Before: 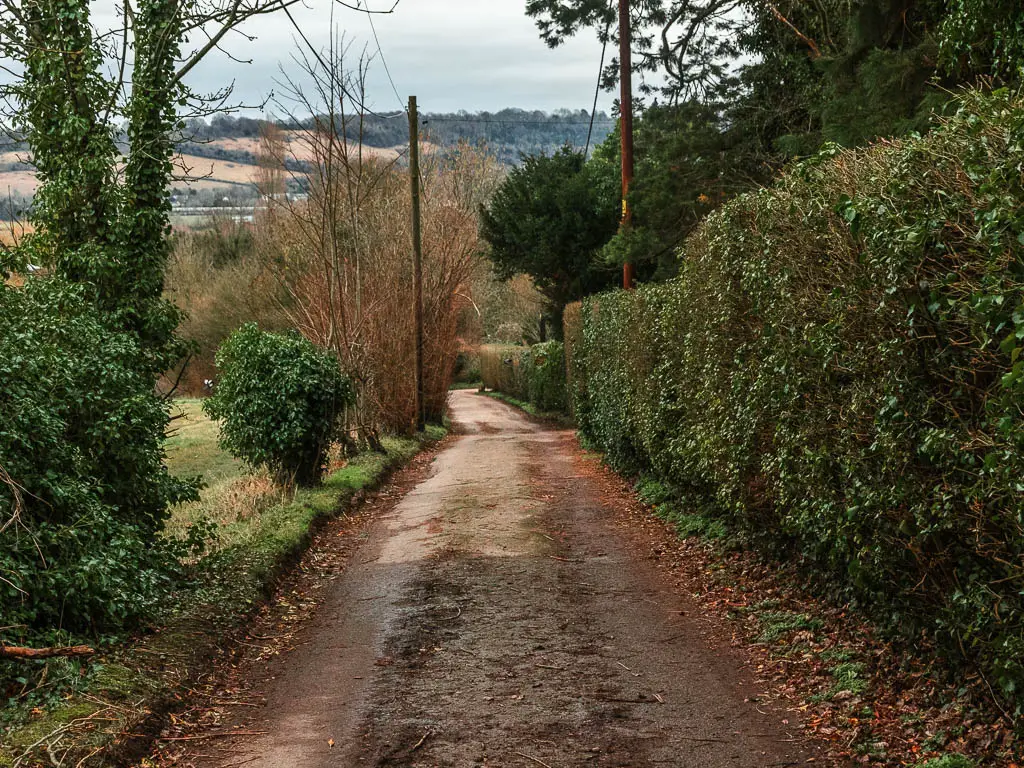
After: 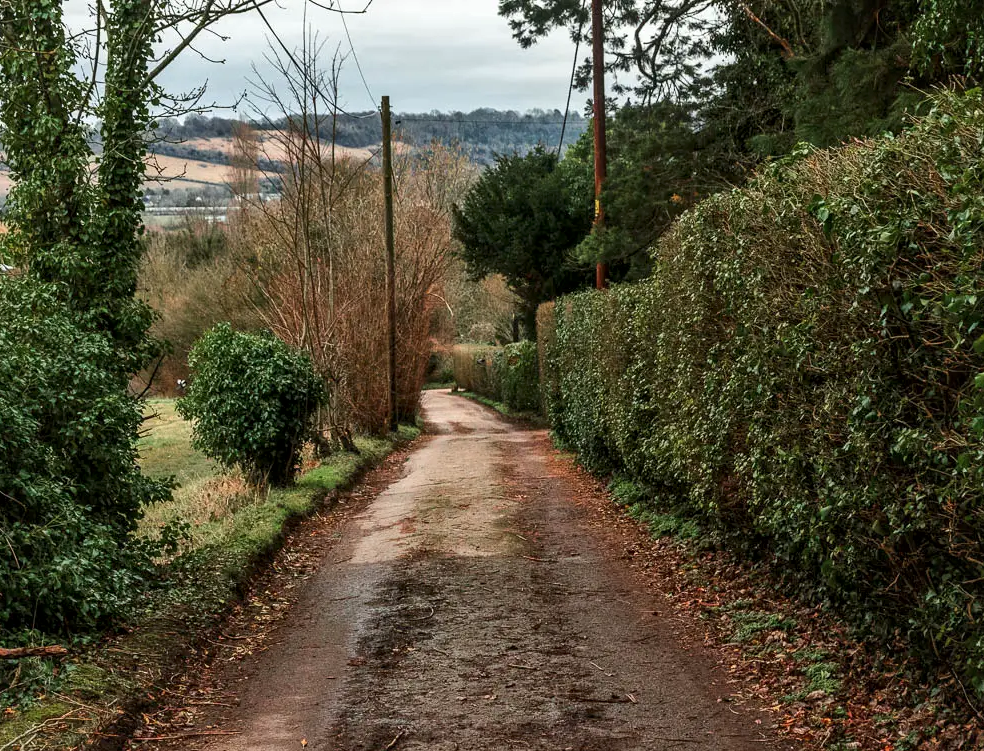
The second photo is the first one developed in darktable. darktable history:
crop and rotate: left 2.702%, right 1.115%, bottom 2.129%
local contrast: mode bilateral grid, contrast 20, coarseness 49, detail 132%, midtone range 0.2
